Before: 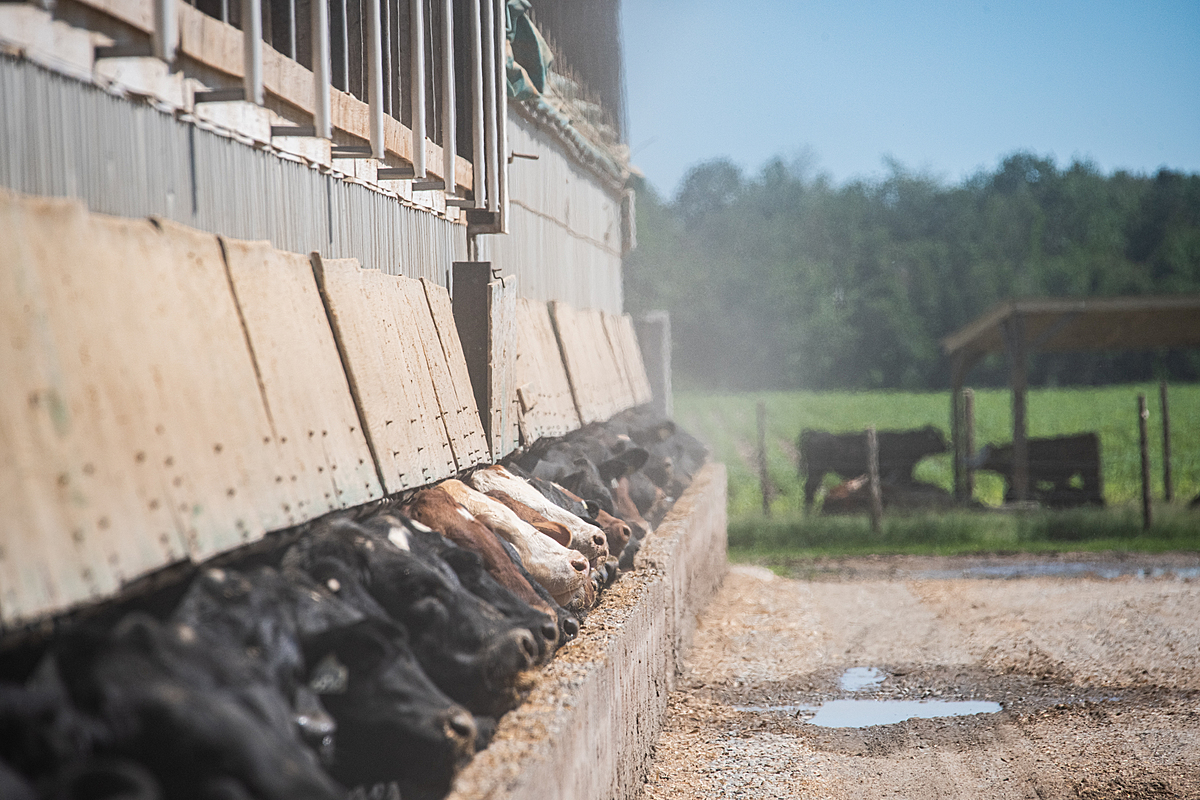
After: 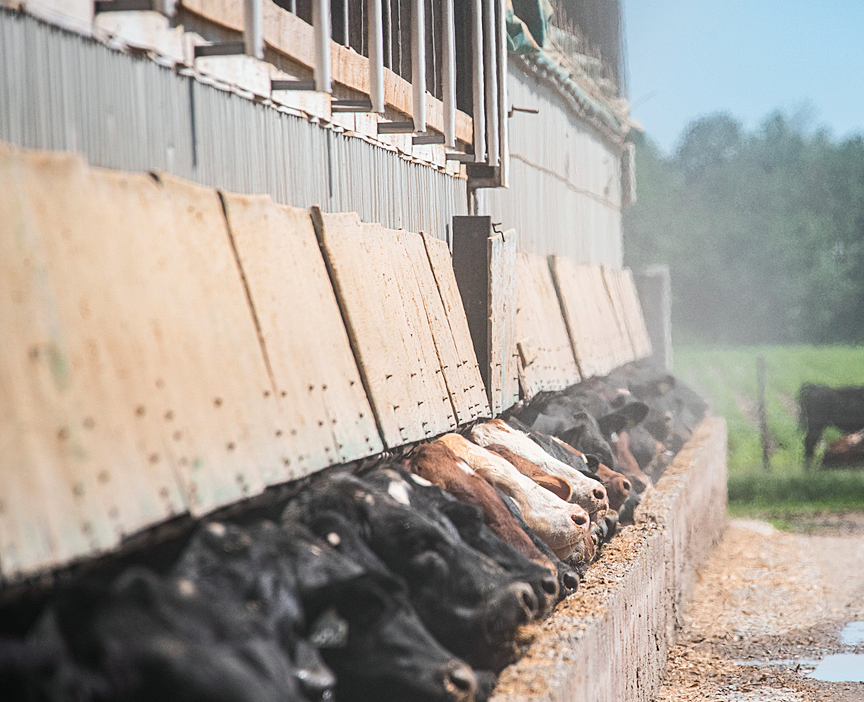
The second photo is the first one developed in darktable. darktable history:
tone curve: curves: ch0 [(0, 0.01) (0.037, 0.032) (0.131, 0.108) (0.275, 0.258) (0.483, 0.512) (0.61, 0.661) (0.696, 0.742) (0.792, 0.834) (0.911, 0.936) (0.997, 0.995)]; ch1 [(0, 0) (0.308, 0.29) (0.425, 0.411) (0.503, 0.502) (0.551, 0.563) (0.683, 0.706) (0.746, 0.77) (1, 1)]; ch2 [(0, 0) (0.246, 0.233) (0.36, 0.352) (0.415, 0.415) (0.485, 0.487) (0.502, 0.502) (0.525, 0.523) (0.545, 0.552) (0.587, 0.6) (0.636, 0.652) (0.711, 0.729) (0.845, 0.855) (0.998, 0.977)], color space Lab, independent channels, preserve colors none
crop: top 5.803%, right 27.864%, bottom 5.804%
